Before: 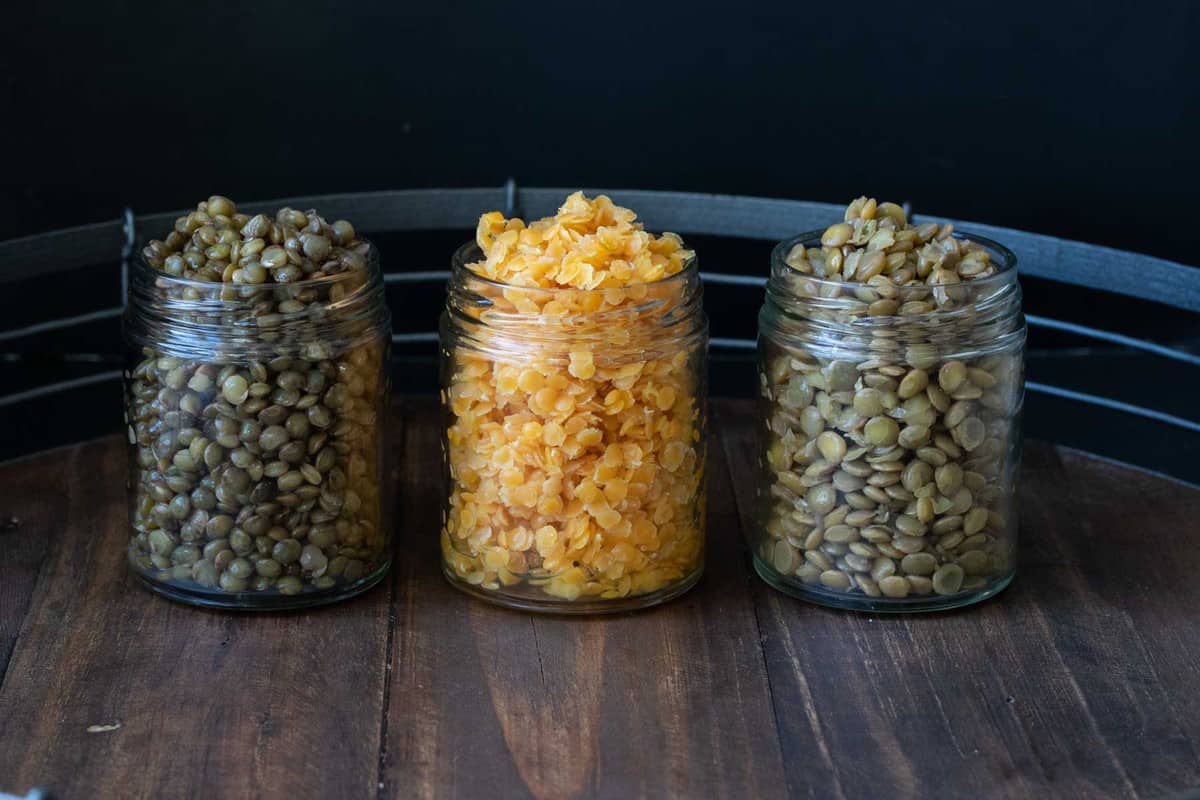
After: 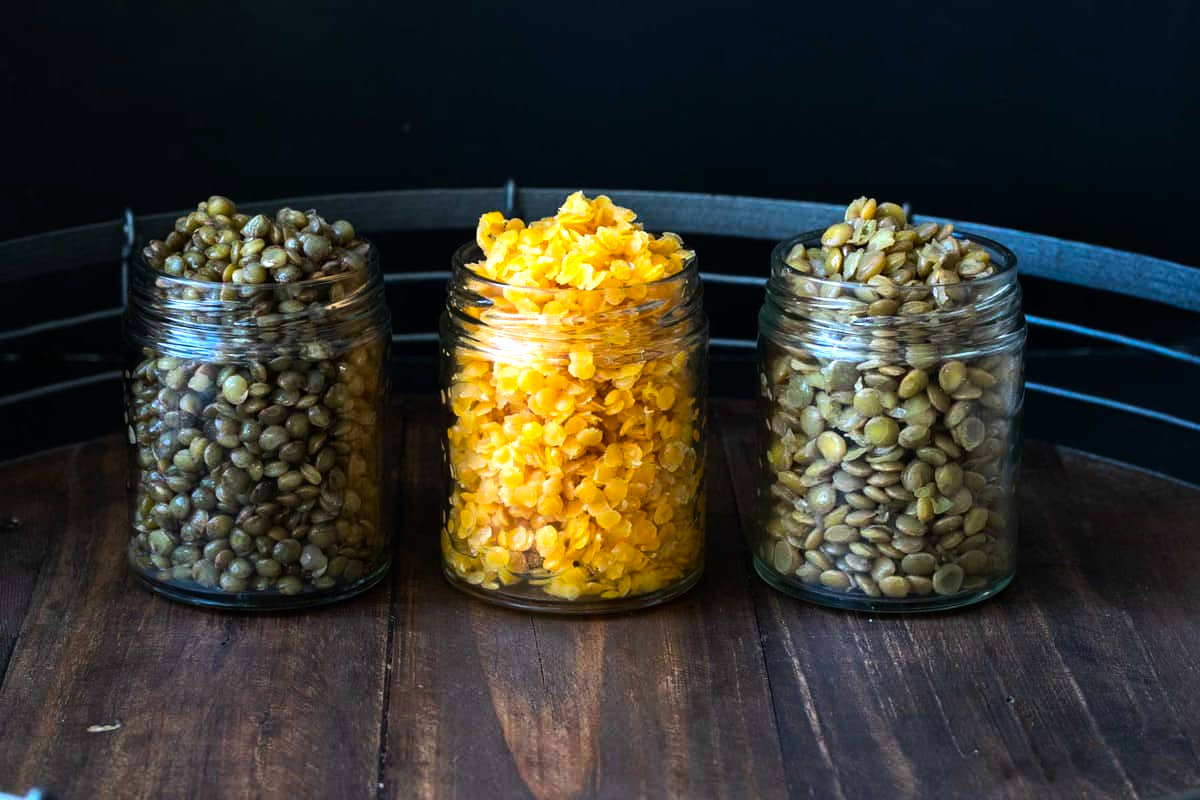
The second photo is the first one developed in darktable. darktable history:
exposure: exposure 0.129 EV, compensate exposure bias true, compensate highlight preservation false
color balance rgb: linear chroma grading › shadows -29.701%, linear chroma grading › global chroma 34.39%, perceptual saturation grading › global saturation 0.152%, global vibrance 20%
tone equalizer: -8 EV -0.74 EV, -7 EV -0.722 EV, -6 EV -0.567 EV, -5 EV -0.393 EV, -3 EV 0.405 EV, -2 EV 0.6 EV, -1 EV 0.692 EV, +0 EV 0.725 EV, edges refinement/feathering 500, mask exposure compensation -1.57 EV, preserve details no
